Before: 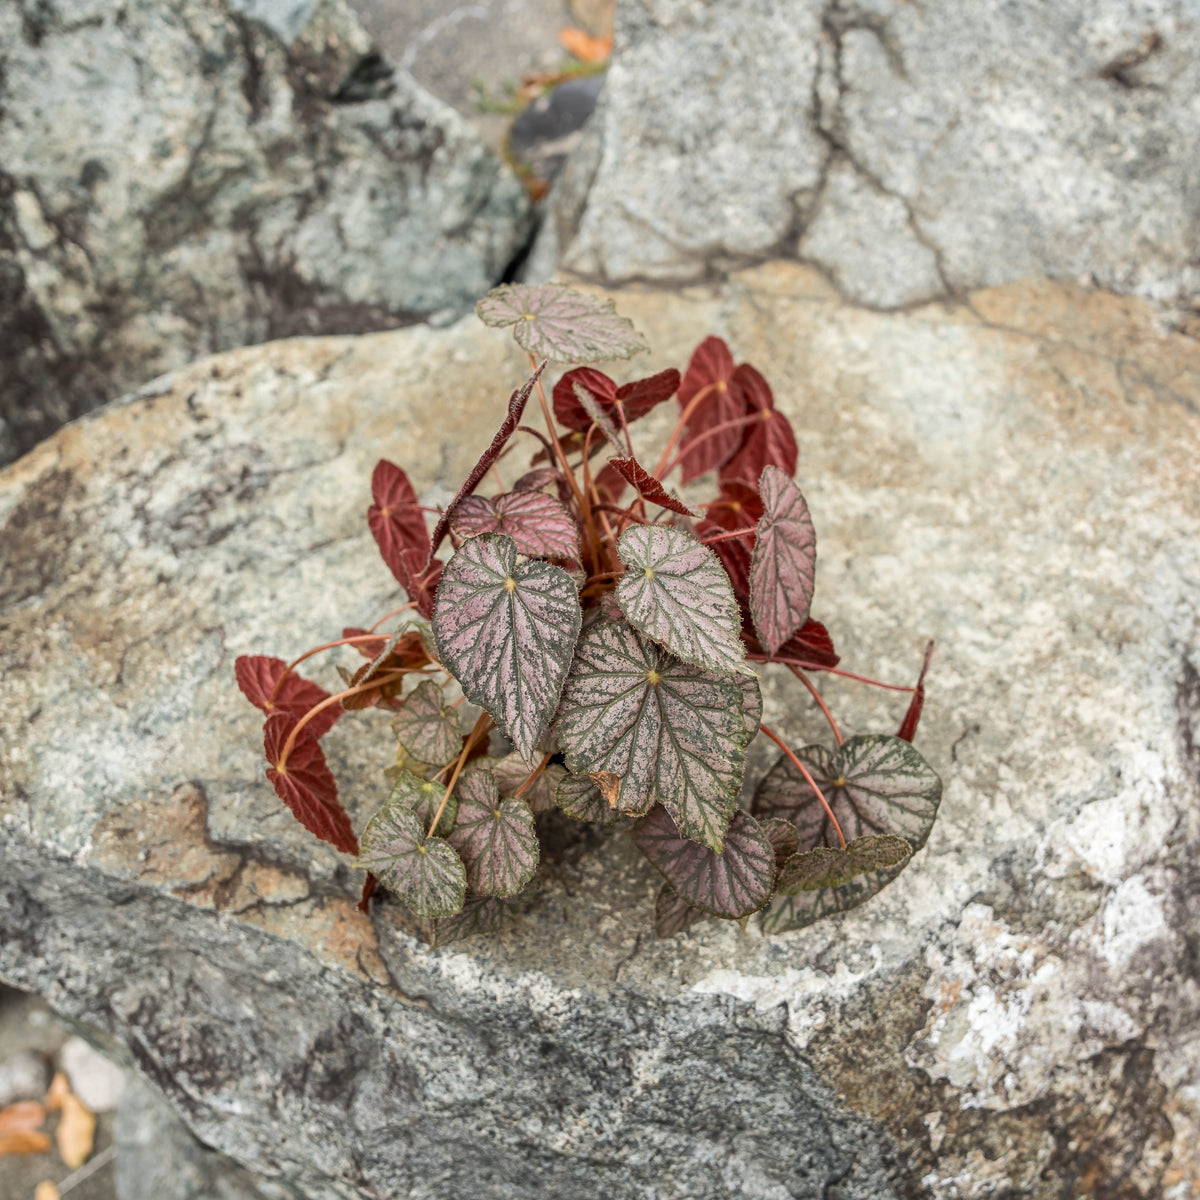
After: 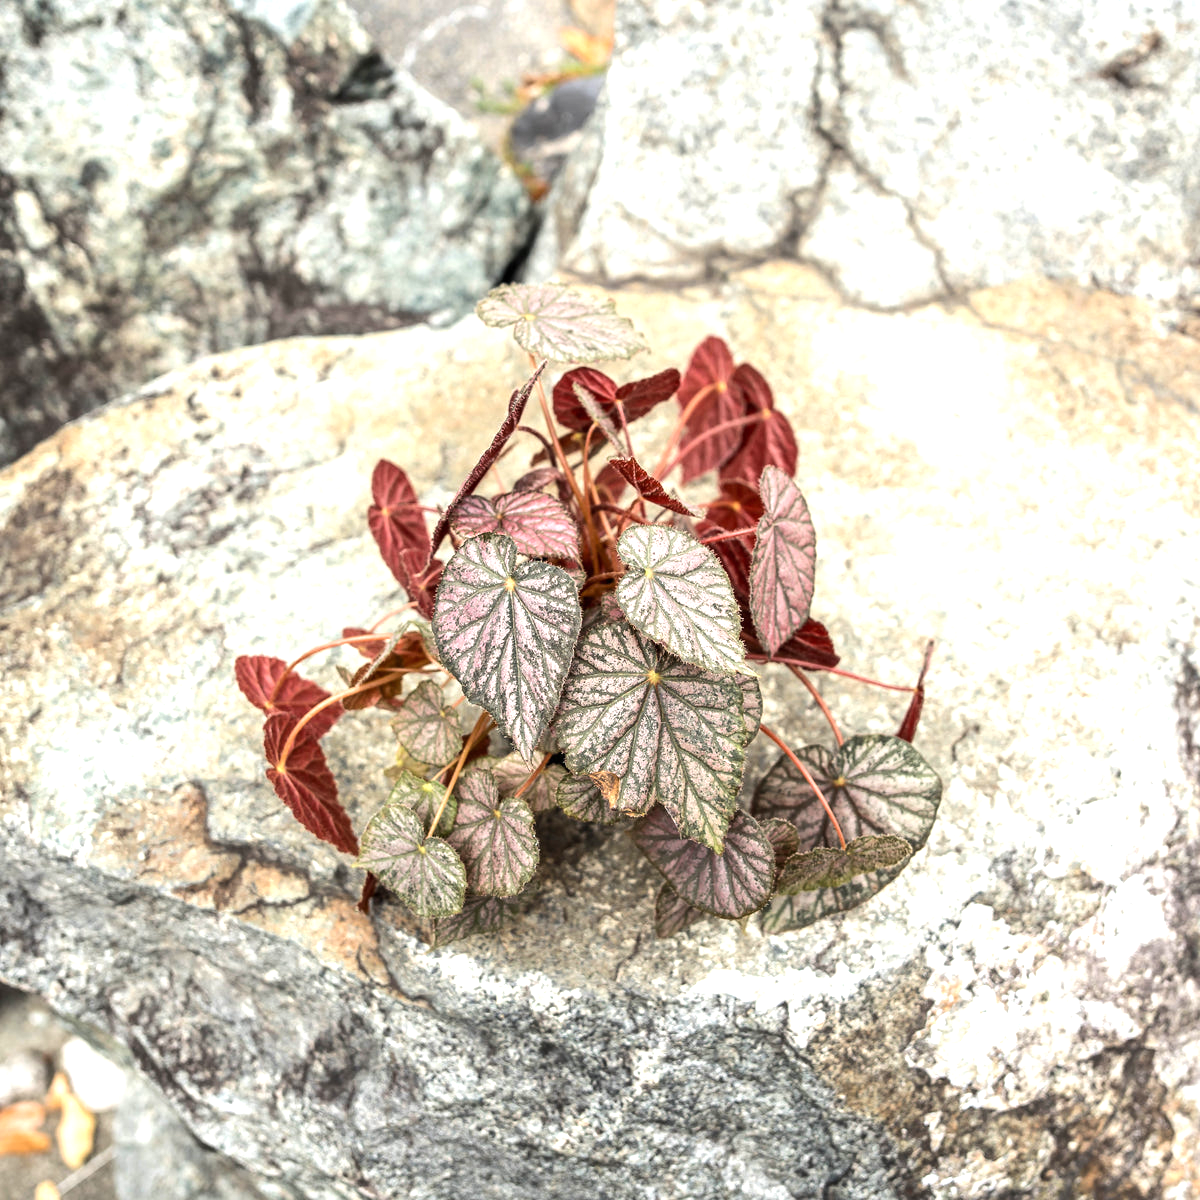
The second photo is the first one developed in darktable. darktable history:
tone equalizer: -8 EV -0.448 EV, -7 EV -0.423 EV, -6 EV -0.313 EV, -5 EV -0.25 EV, -3 EV 0.253 EV, -2 EV 0.316 EV, -1 EV 0.366 EV, +0 EV 0.443 EV, edges refinement/feathering 500, mask exposure compensation -1.57 EV, preserve details no
exposure: black level correction 0, exposure 0.681 EV, compensate highlight preservation false
